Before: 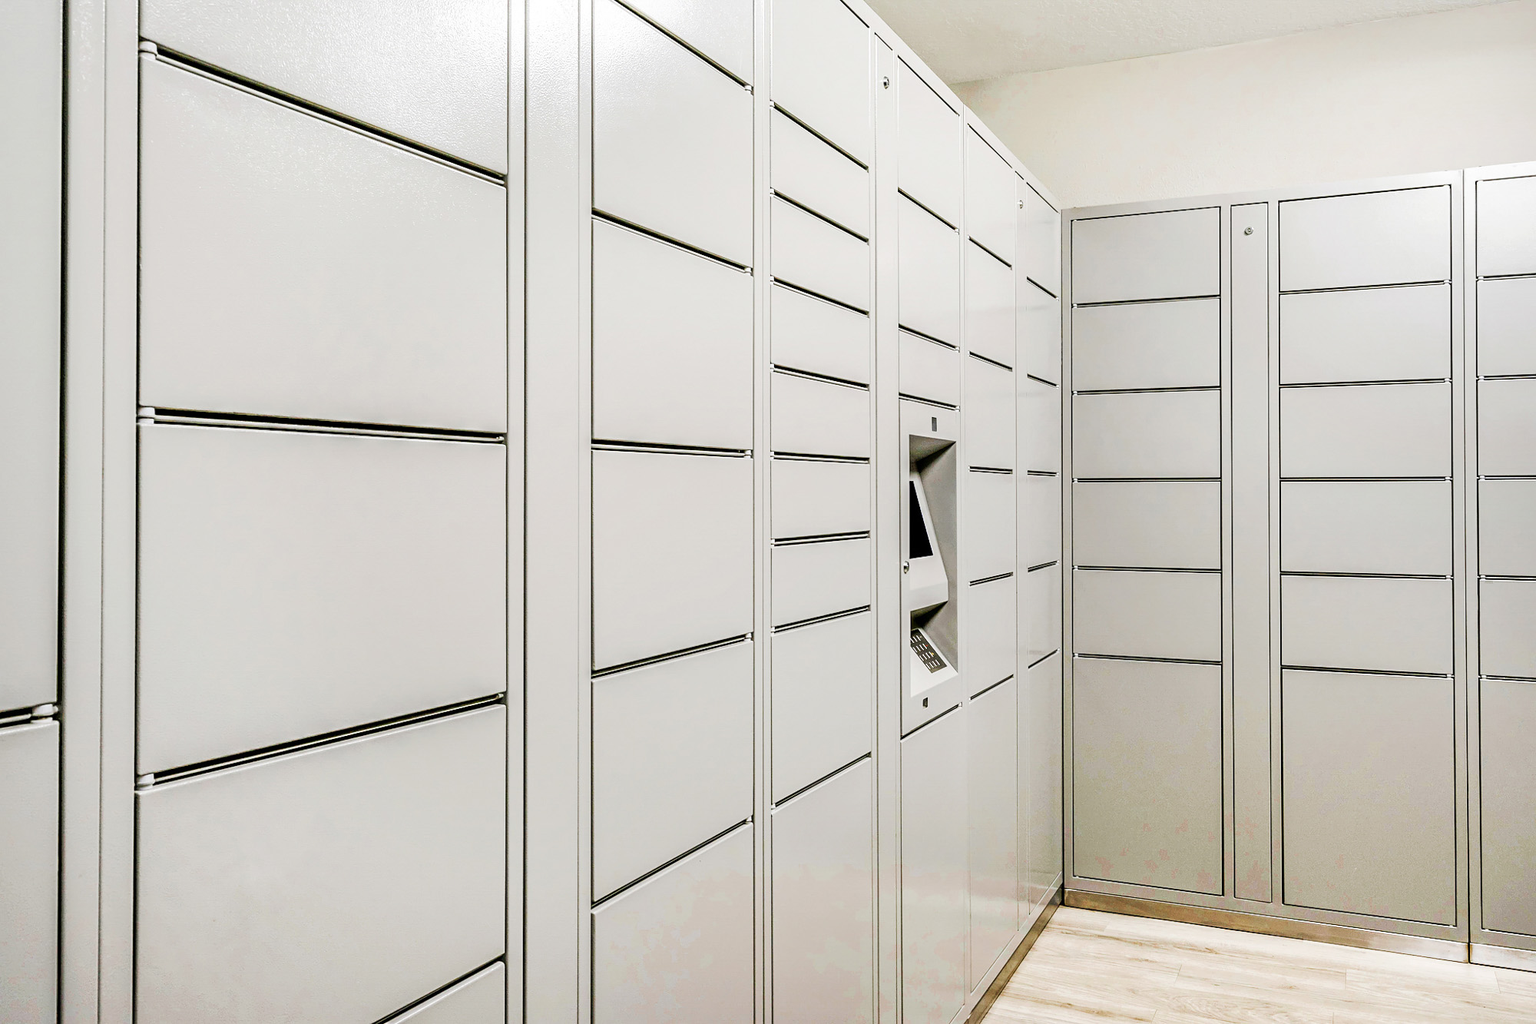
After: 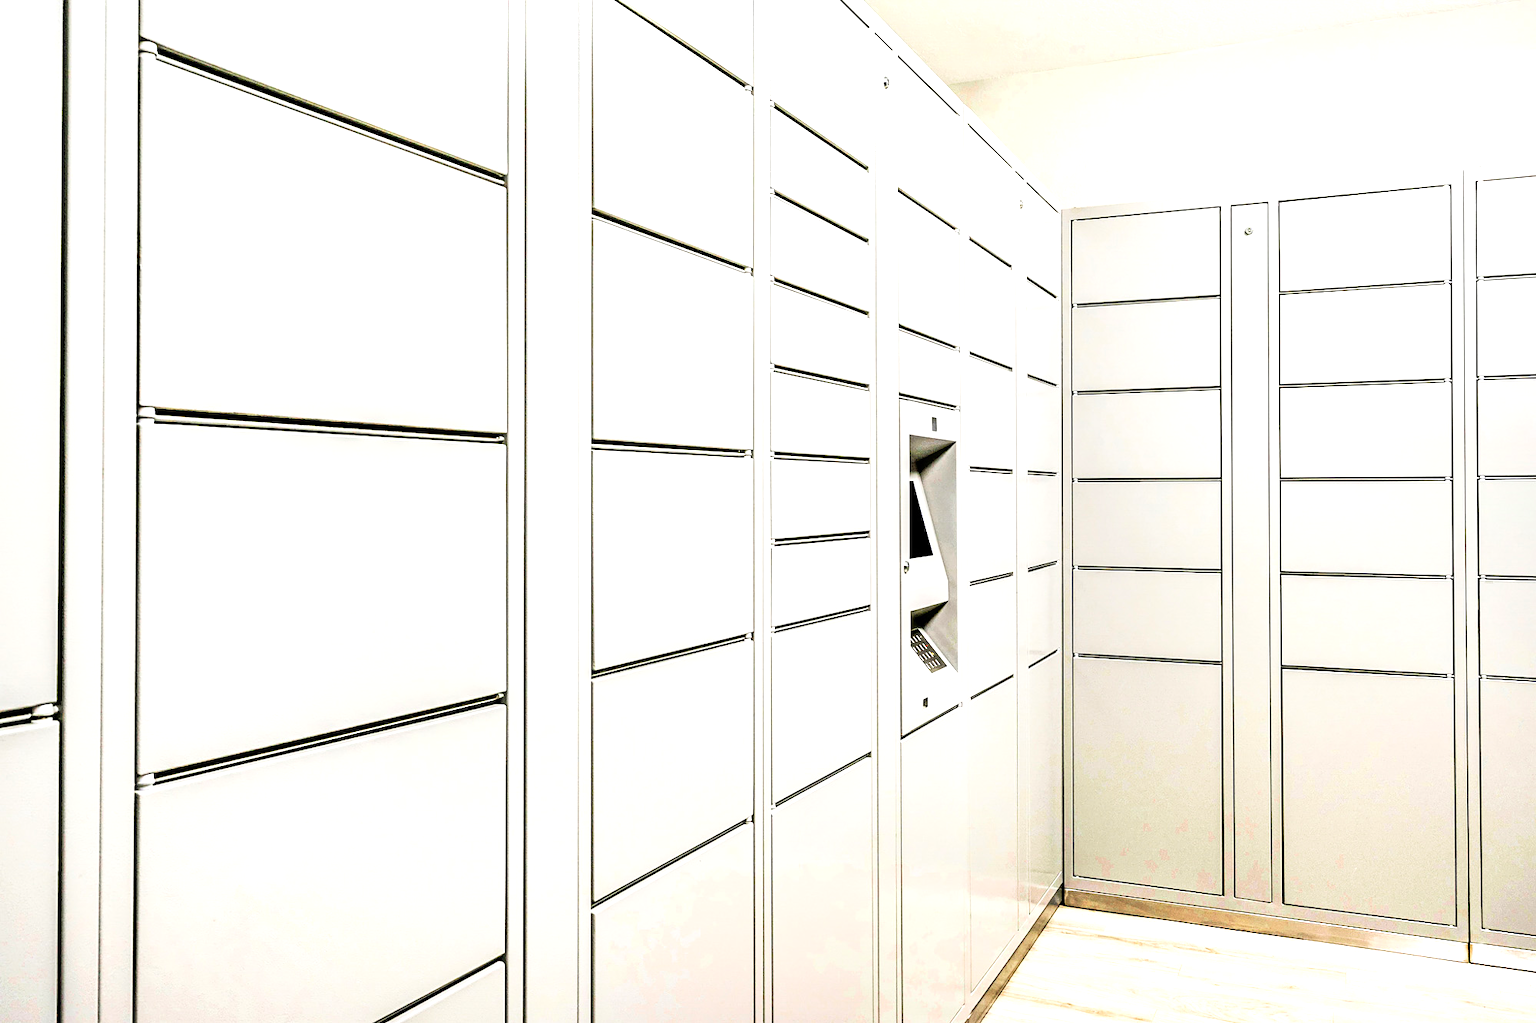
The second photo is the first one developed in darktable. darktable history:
tone equalizer: -8 EV -0.78 EV, -7 EV -0.668 EV, -6 EV -0.616 EV, -5 EV -0.405 EV, -3 EV 0.378 EV, -2 EV 0.6 EV, -1 EV 0.686 EV, +0 EV 0.764 EV
contrast brightness saturation: contrast 0.146, brightness 0.04
